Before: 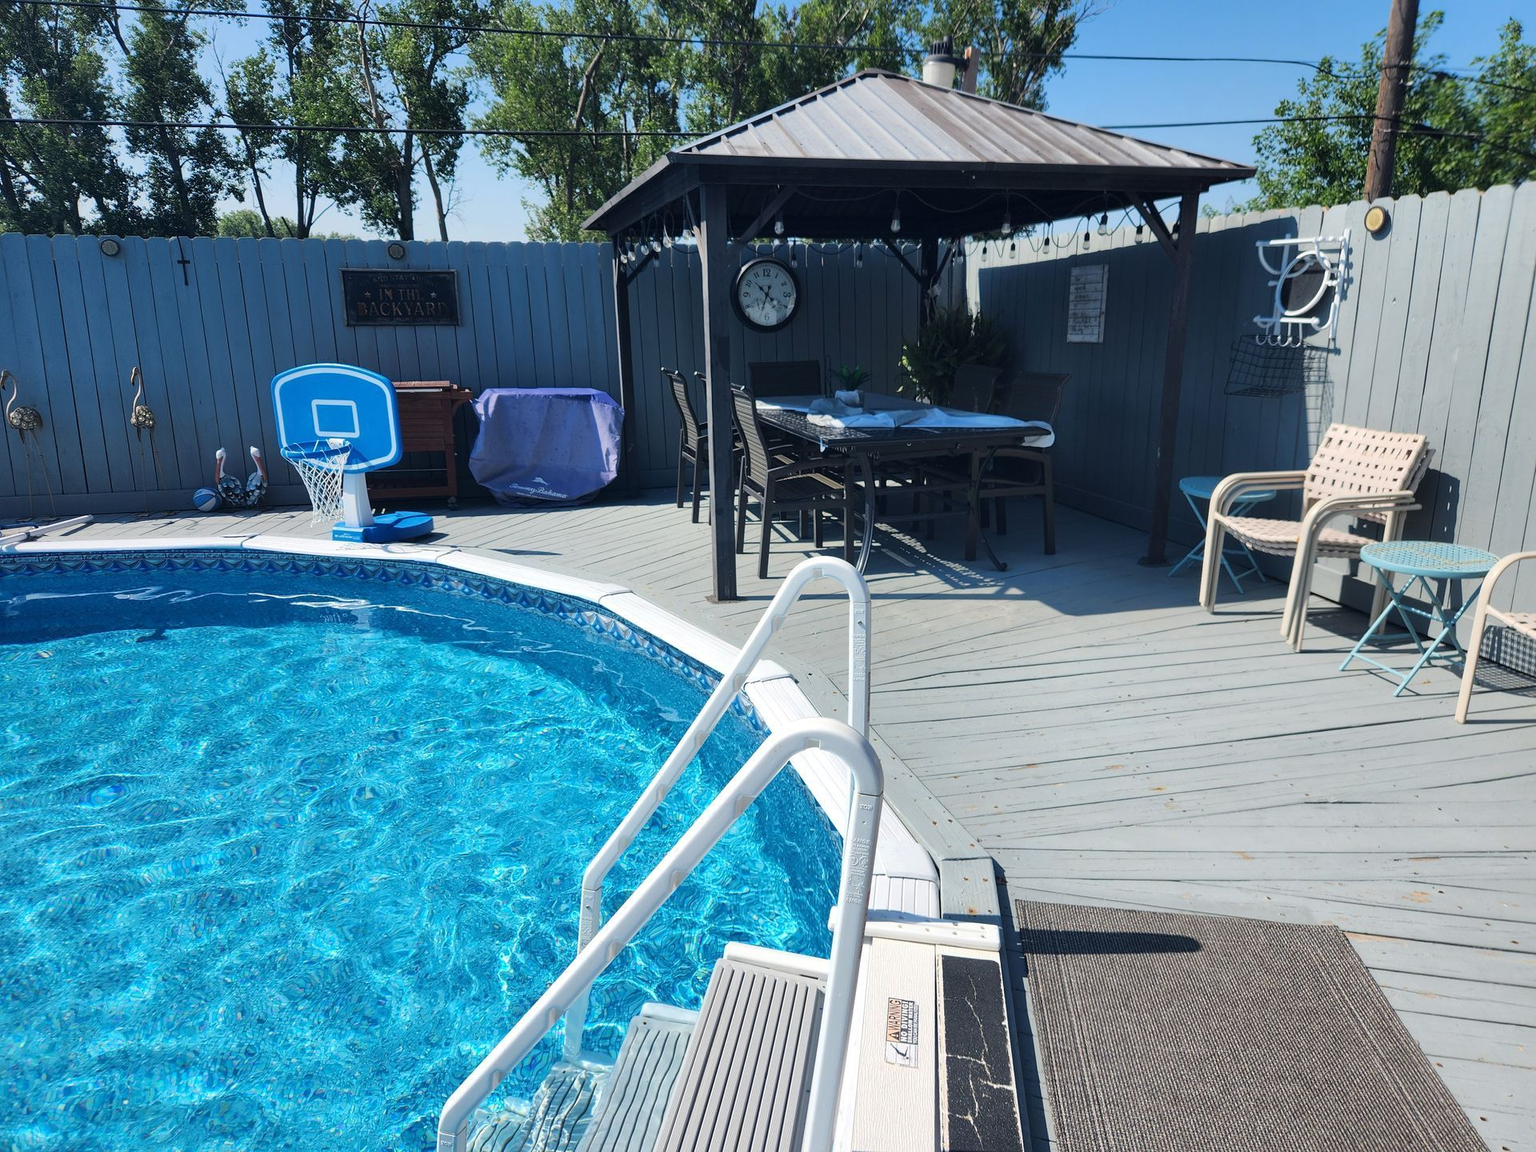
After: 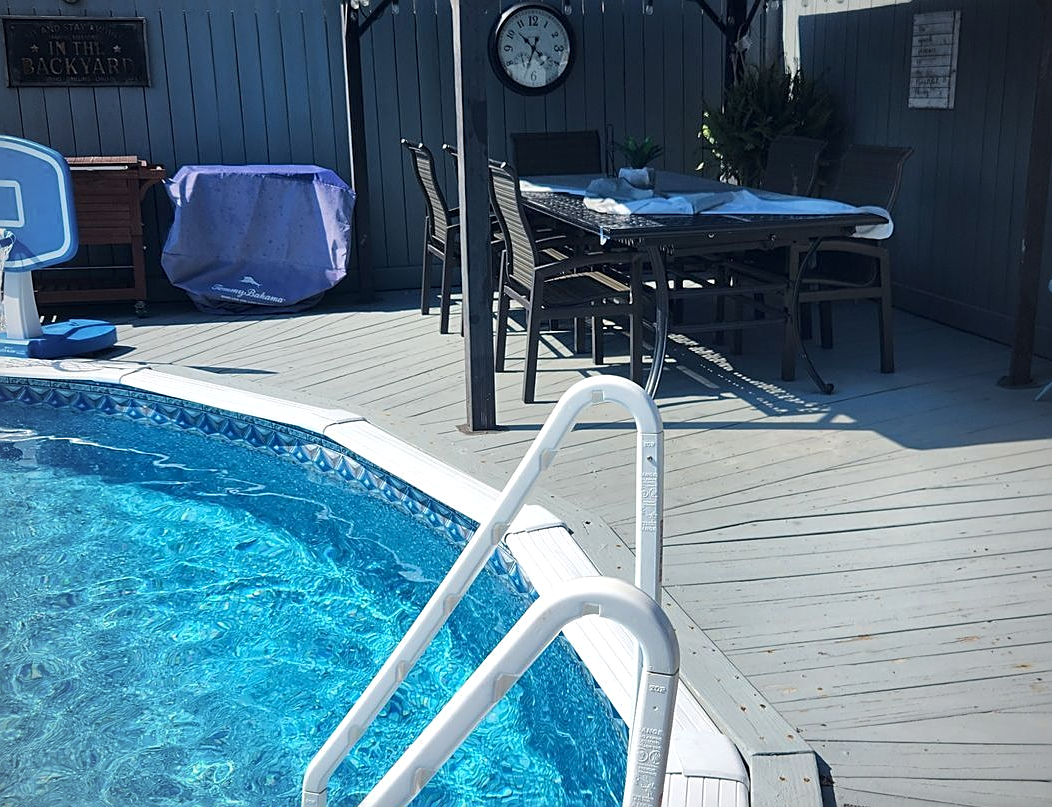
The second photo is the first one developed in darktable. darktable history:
color calibration: illuminant same as pipeline (D50), adaptation XYZ, x 0.346, y 0.358, temperature 5010.71 K
sharpen: on, module defaults
crop and rotate: left 22.176%, top 22.252%, right 23.01%, bottom 21.683%
local contrast: highlights 105%, shadows 97%, detail 120%, midtone range 0.2
vignetting: fall-off start 74.73%, fall-off radius 65.42%
